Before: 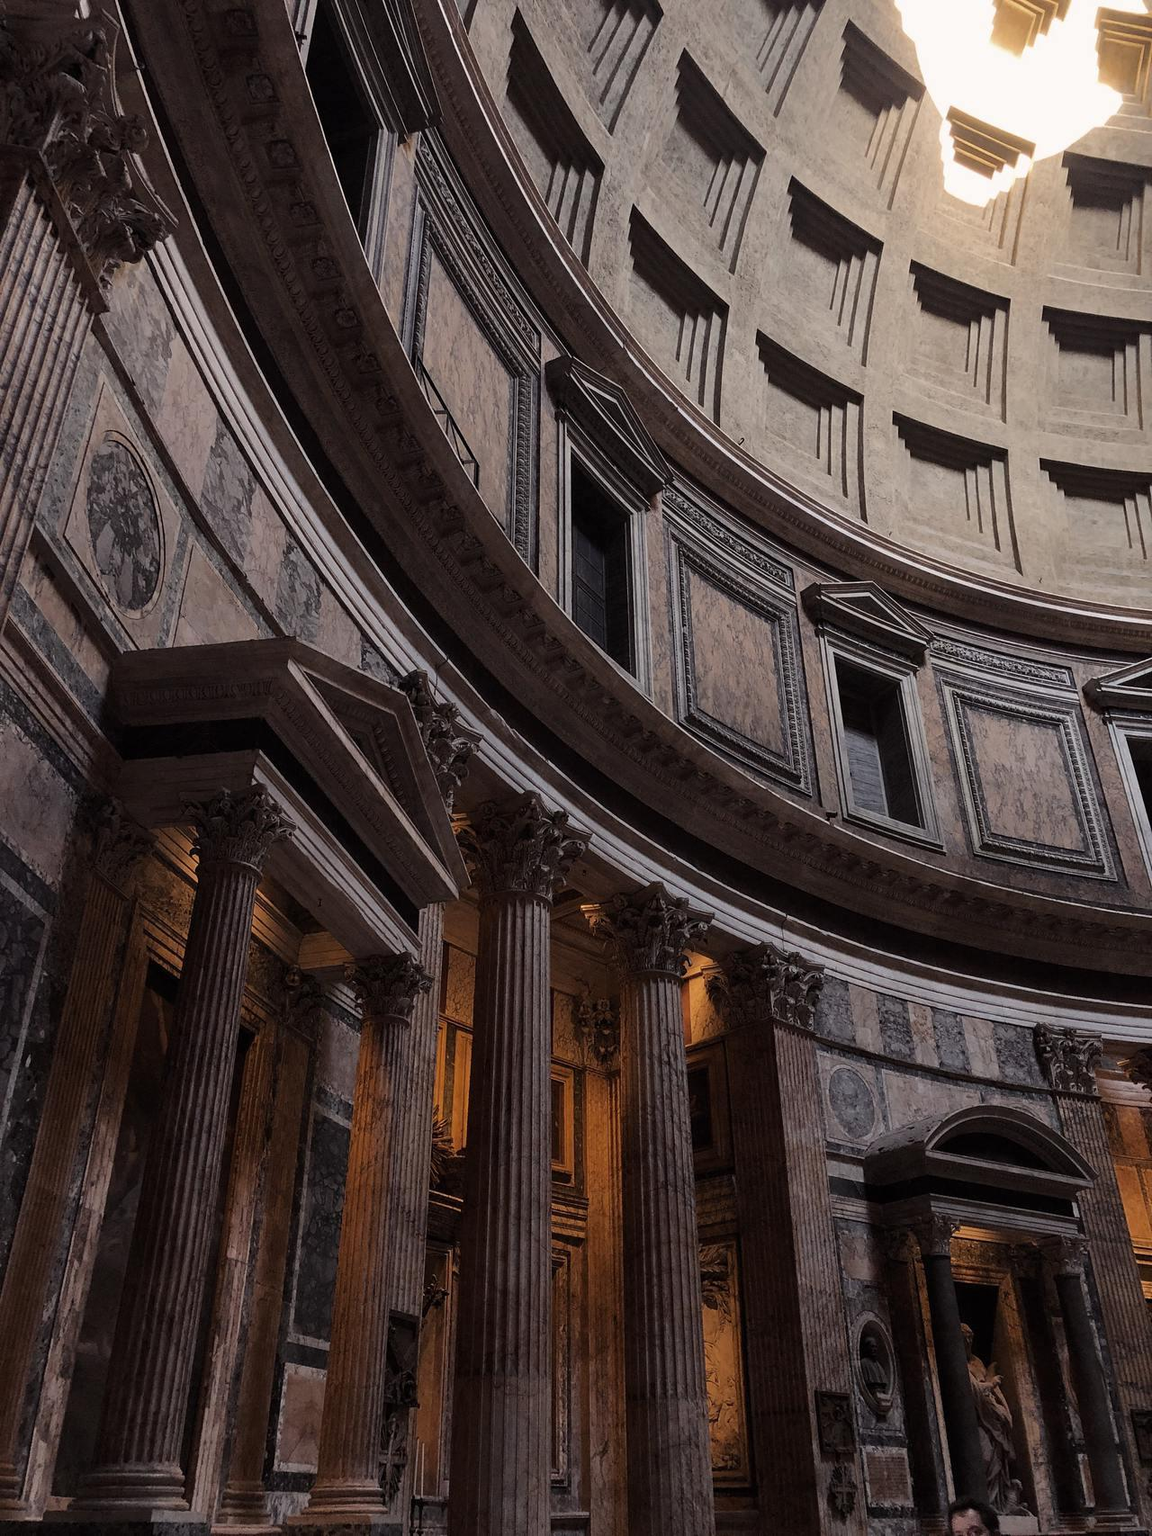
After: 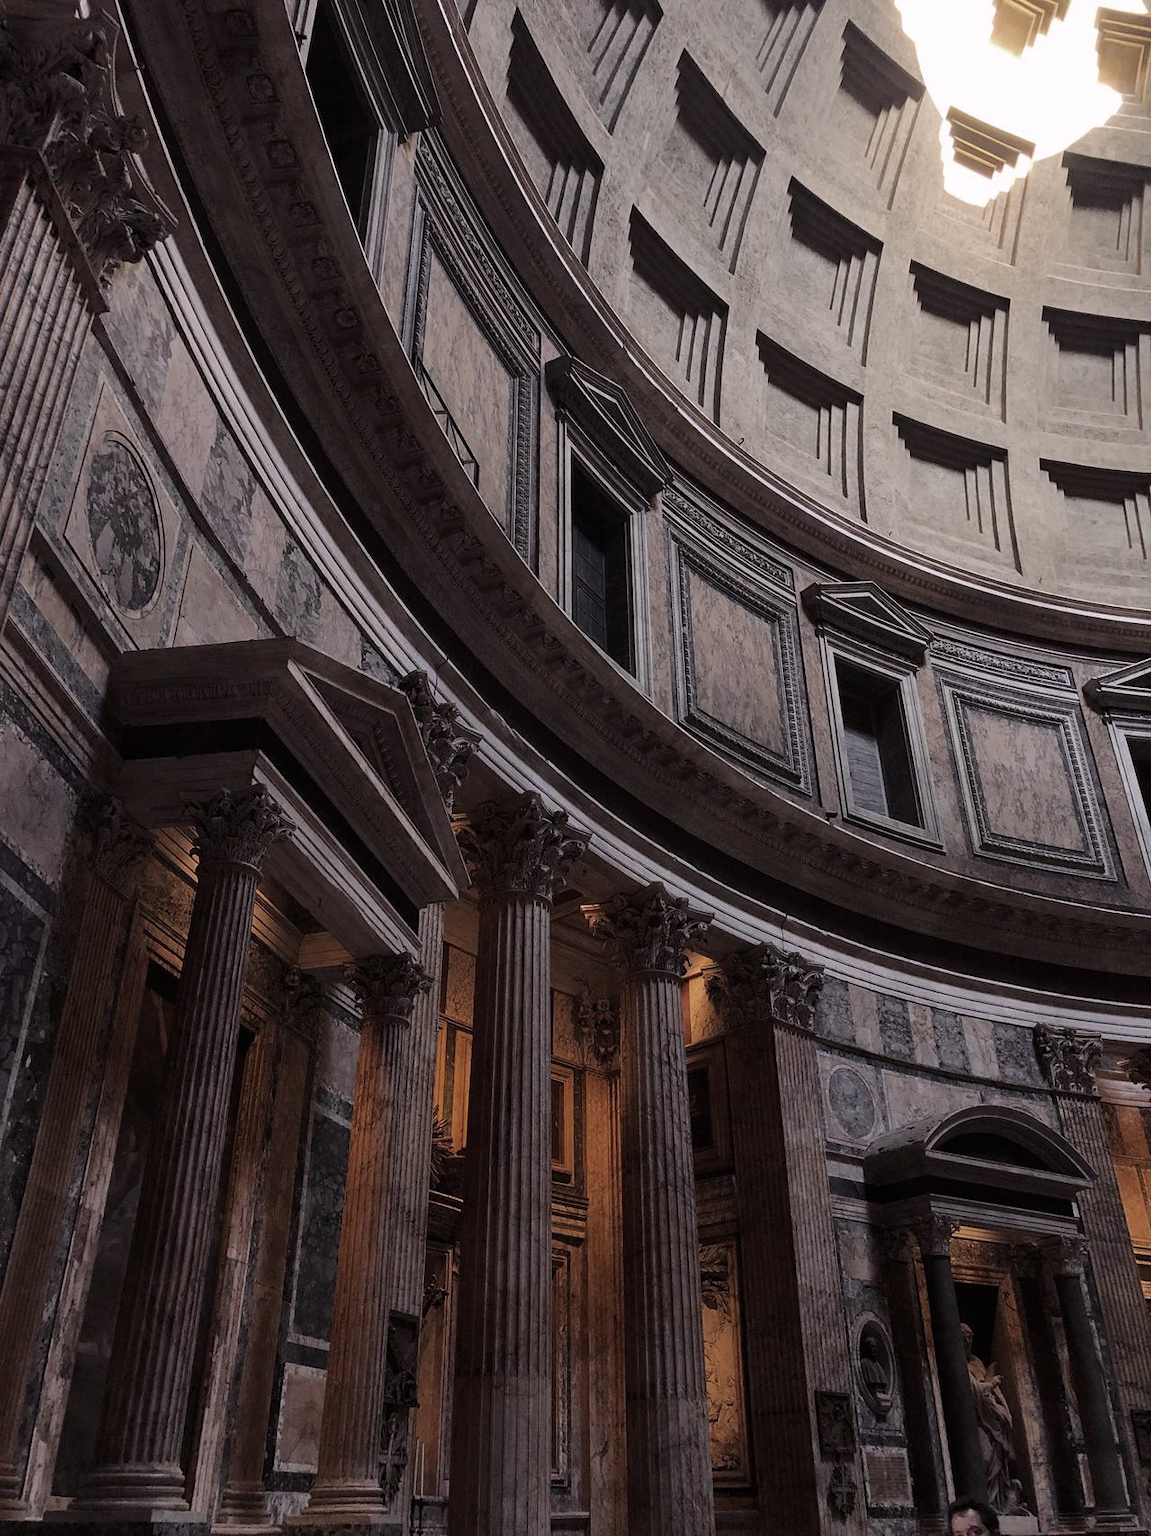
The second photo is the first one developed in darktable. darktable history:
white balance: red 0.948, green 1.02, blue 1.176
color contrast: blue-yellow contrast 0.7
color correction: highlights a* 1.39, highlights b* 17.83
